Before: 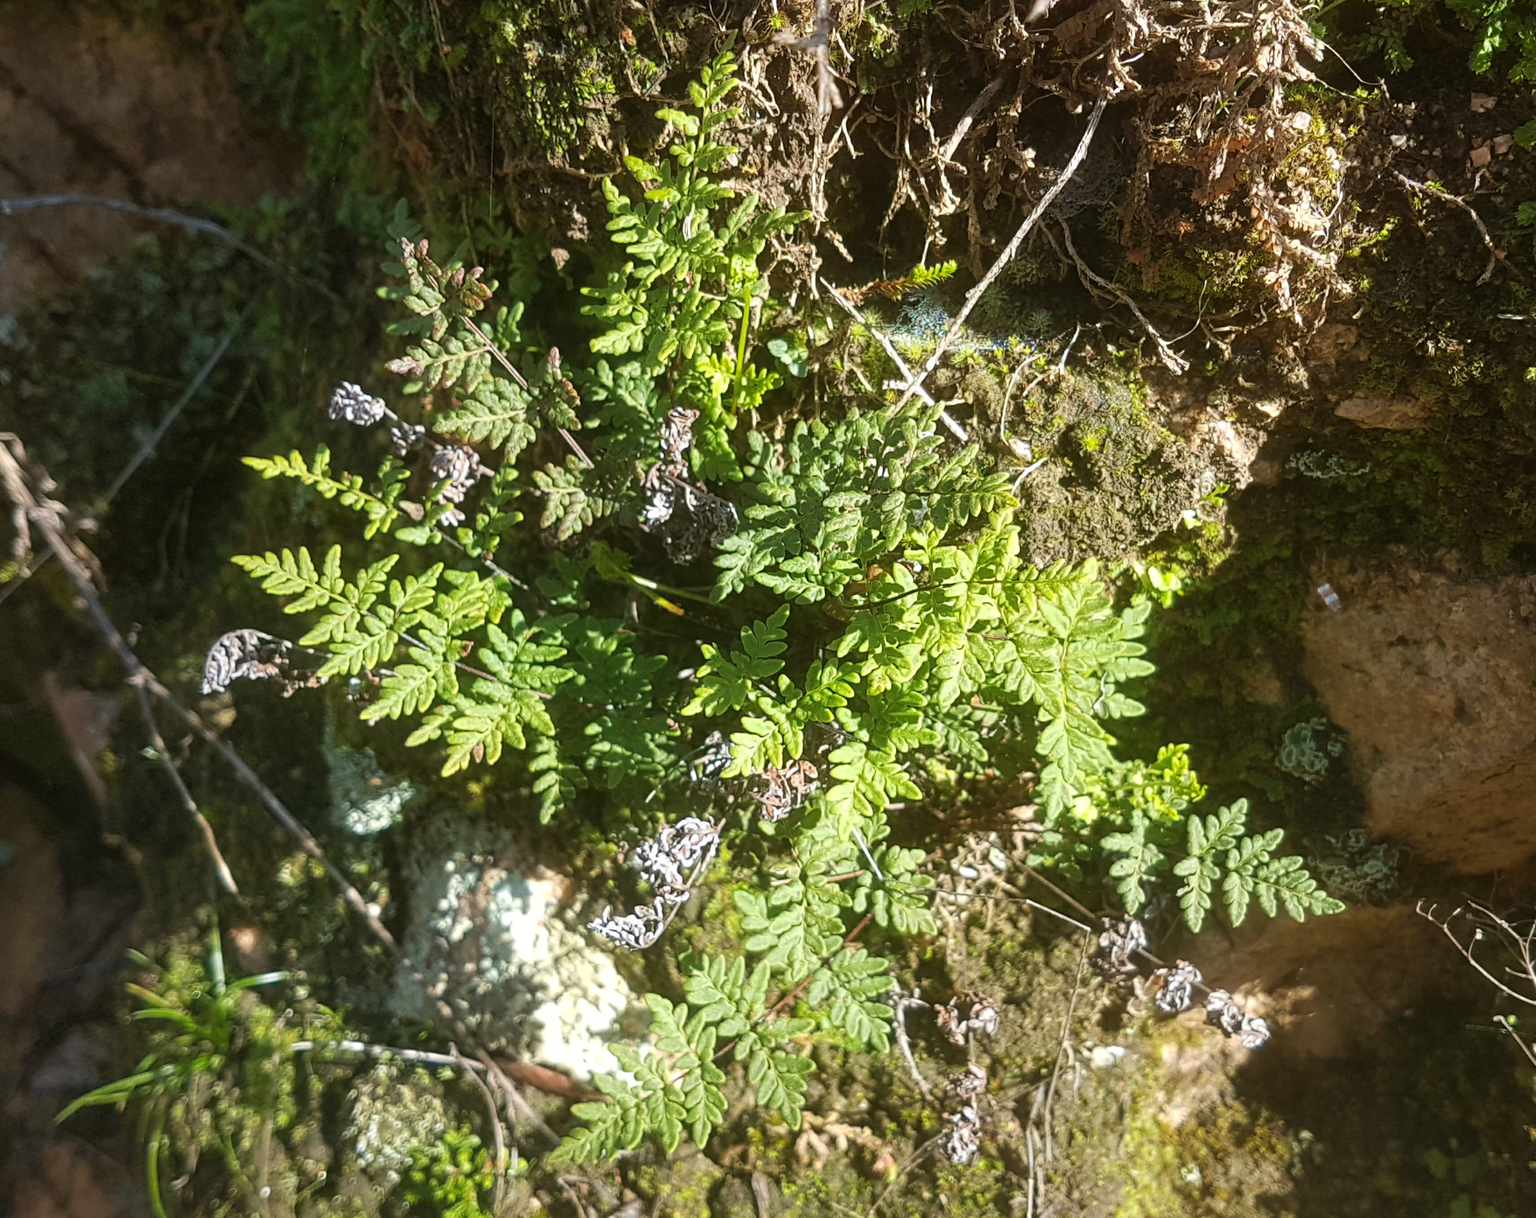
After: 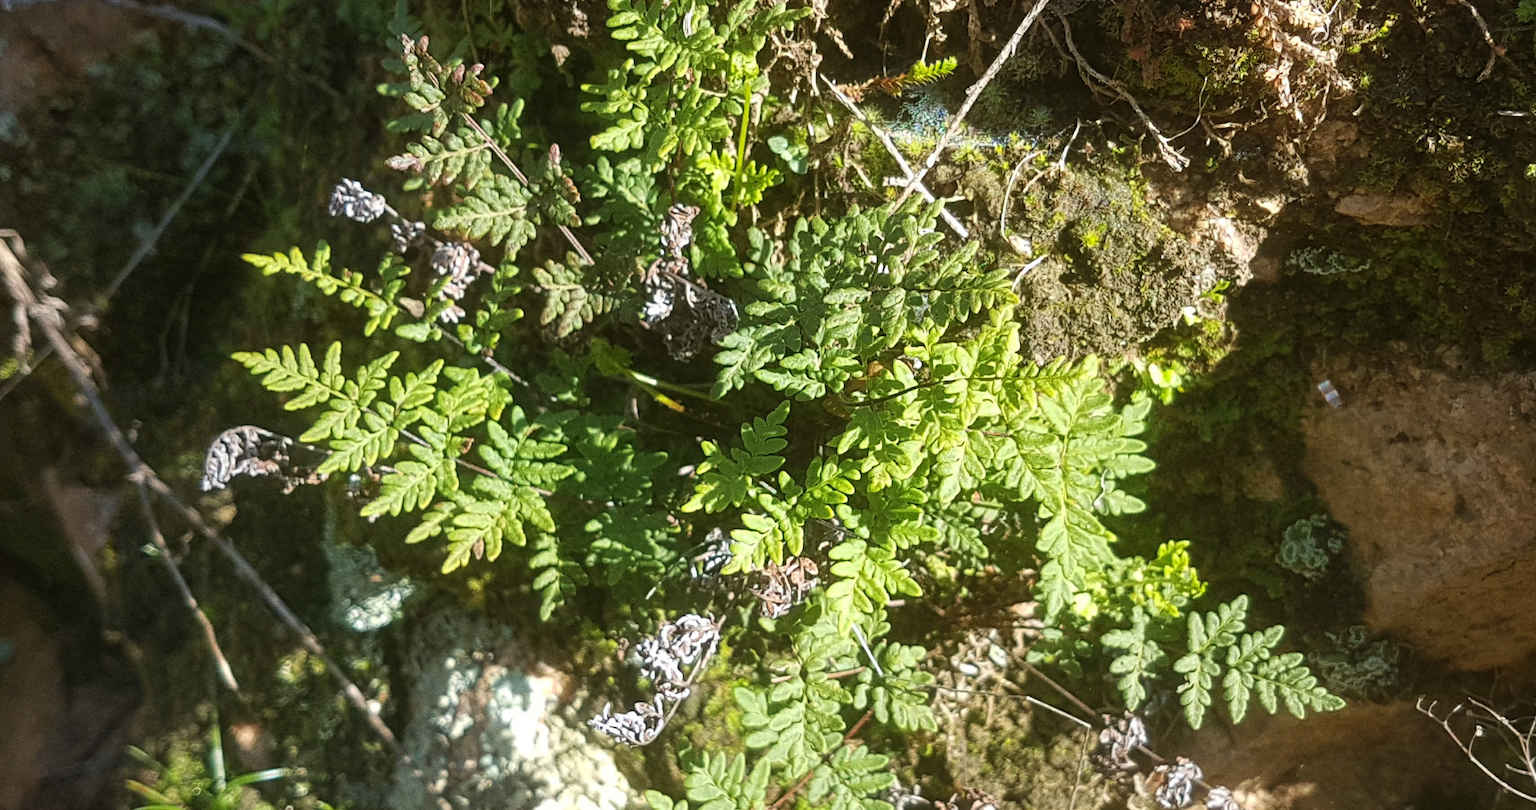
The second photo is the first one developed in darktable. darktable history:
crop: top 16.727%, bottom 16.727%
grain: coarseness 8.68 ISO, strength 31.94%
